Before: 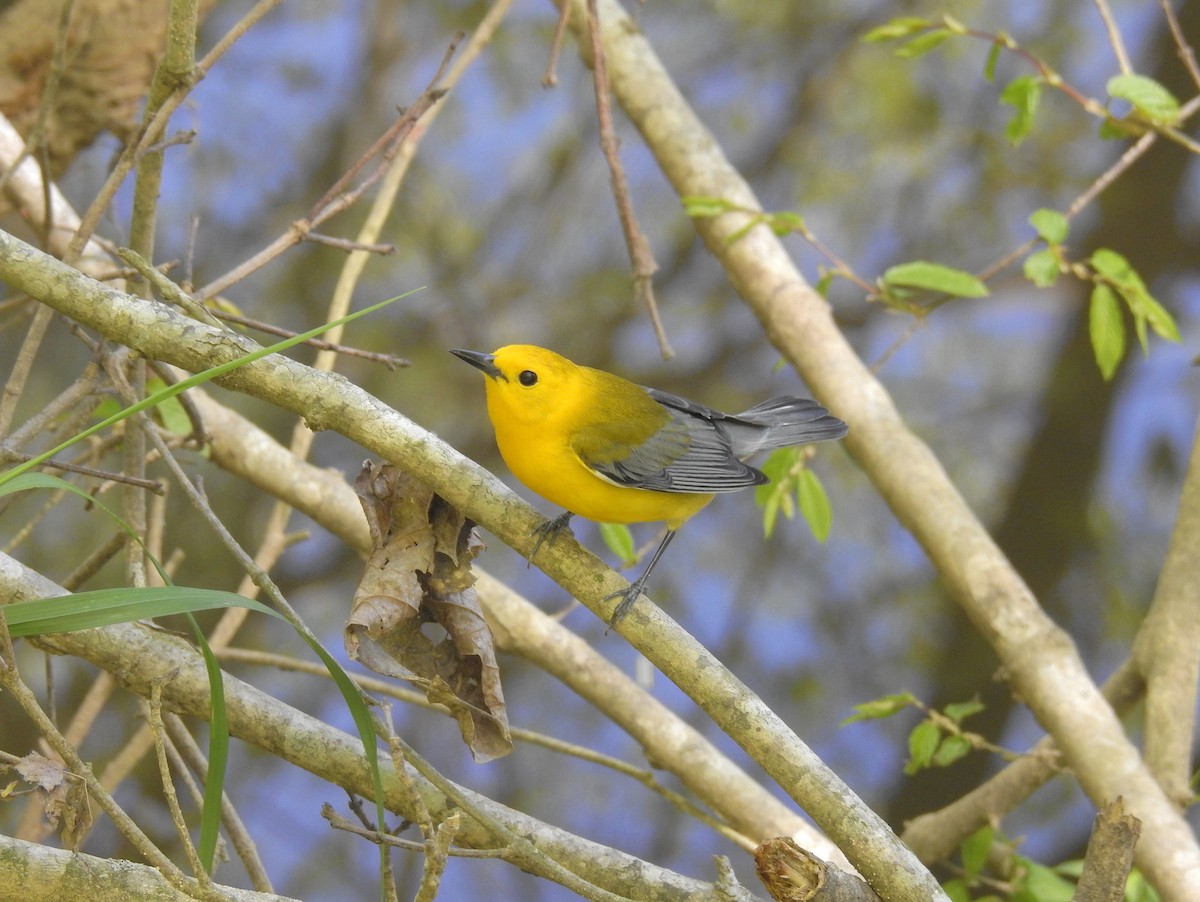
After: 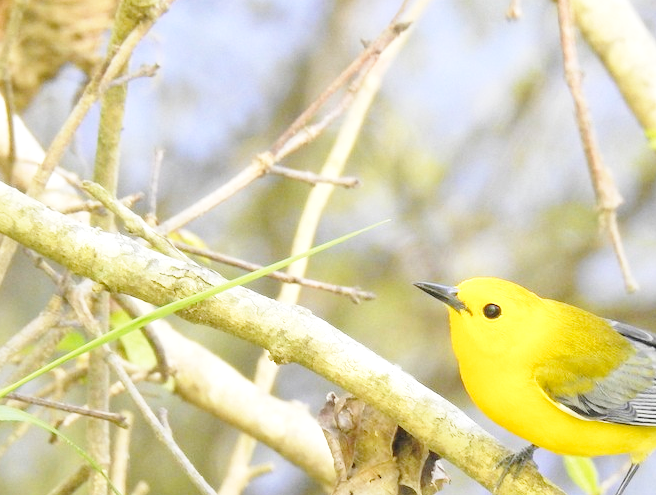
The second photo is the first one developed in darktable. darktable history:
exposure: exposure 0.74 EV, compensate highlight preservation false
base curve: curves: ch0 [(0, 0) (0.028, 0.03) (0.121, 0.232) (0.46, 0.748) (0.859, 0.968) (1, 1)], preserve colors none
crop and rotate: left 3.047%, top 7.509%, right 42.236%, bottom 37.598%
